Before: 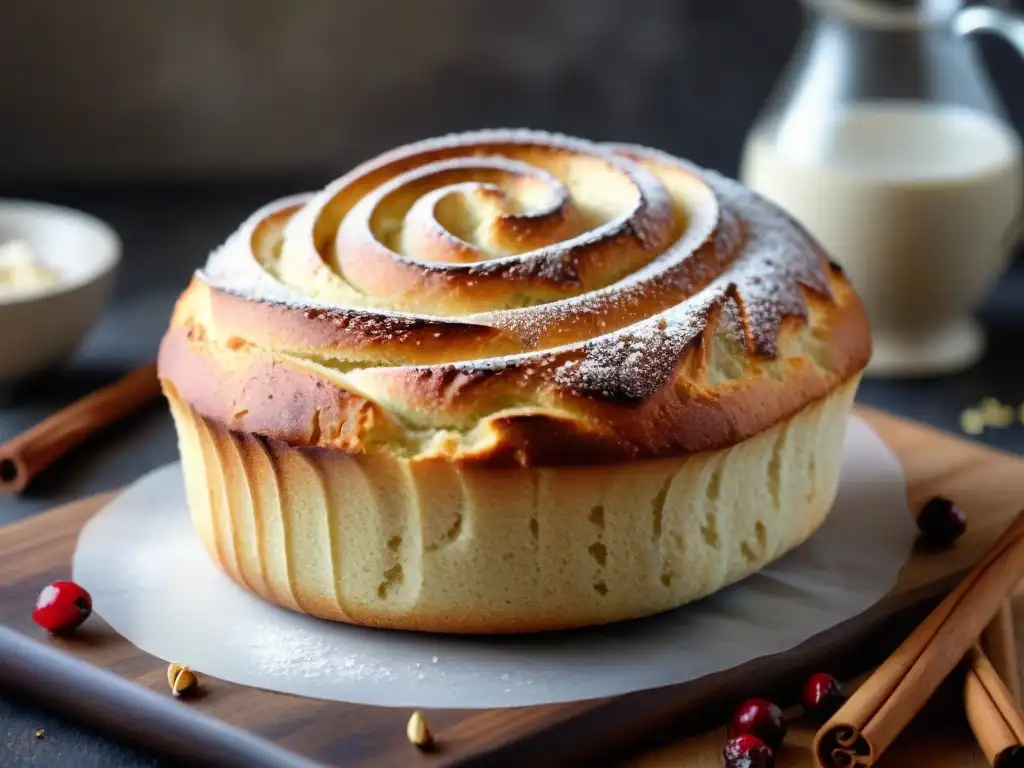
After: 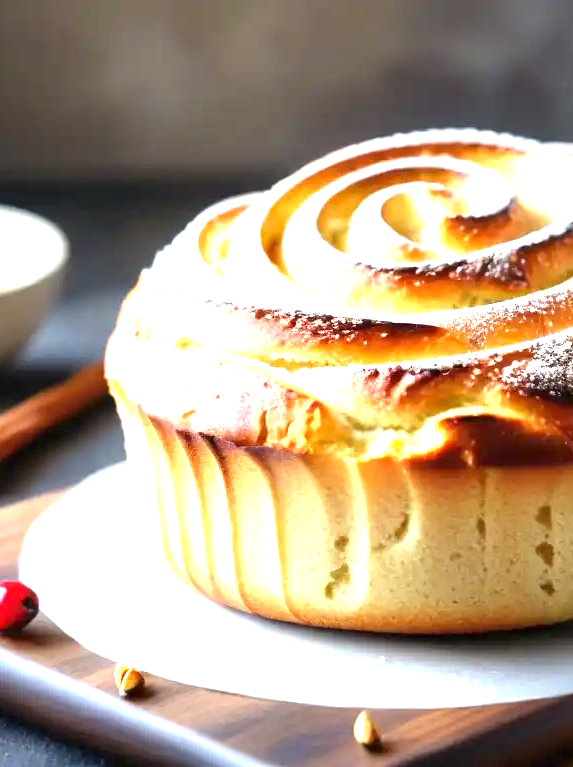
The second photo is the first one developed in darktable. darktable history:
exposure: black level correction 0, exposure 1.663 EV, compensate exposure bias true, compensate highlight preservation false
color correction: highlights b* 2.94
crop: left 5.207%, right 38.611%
